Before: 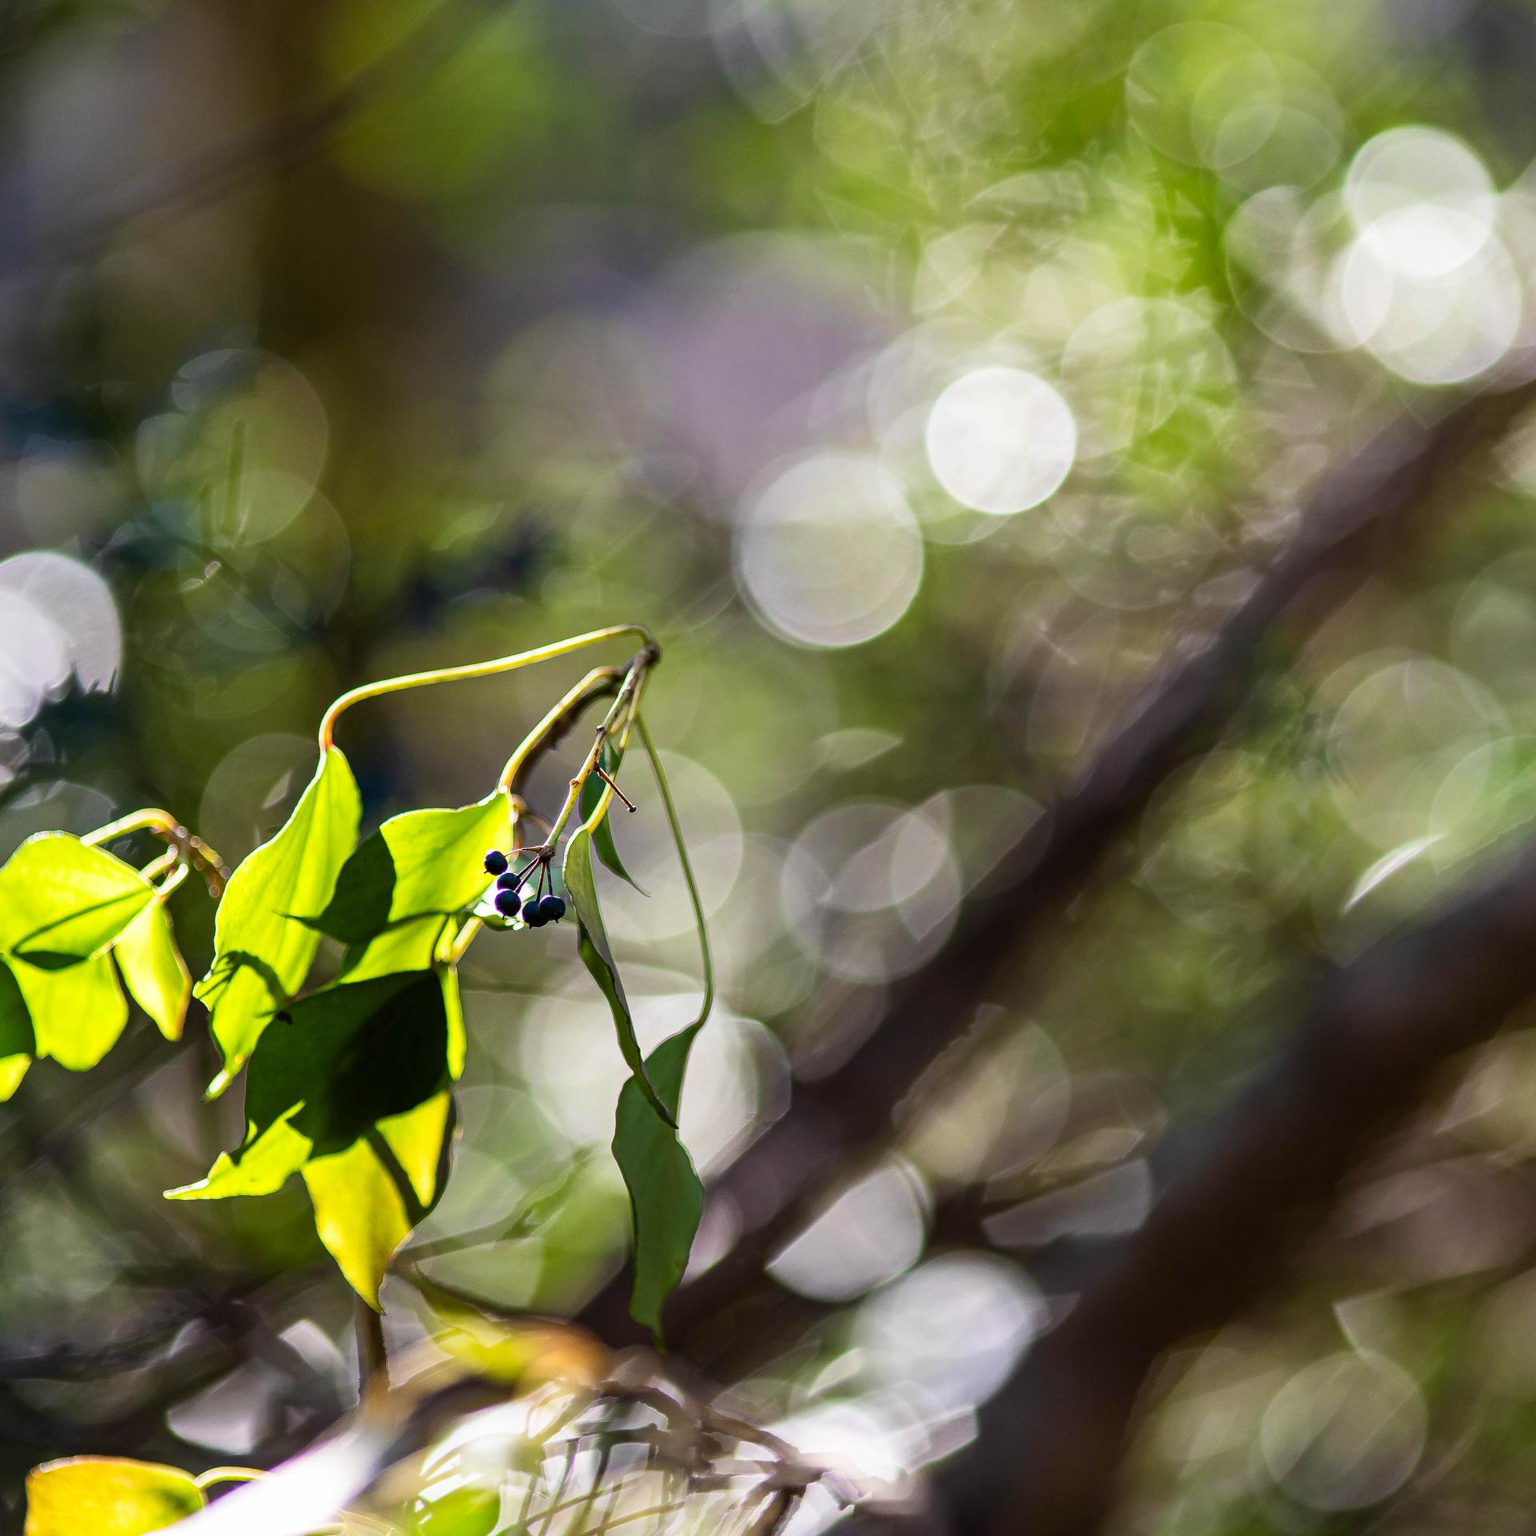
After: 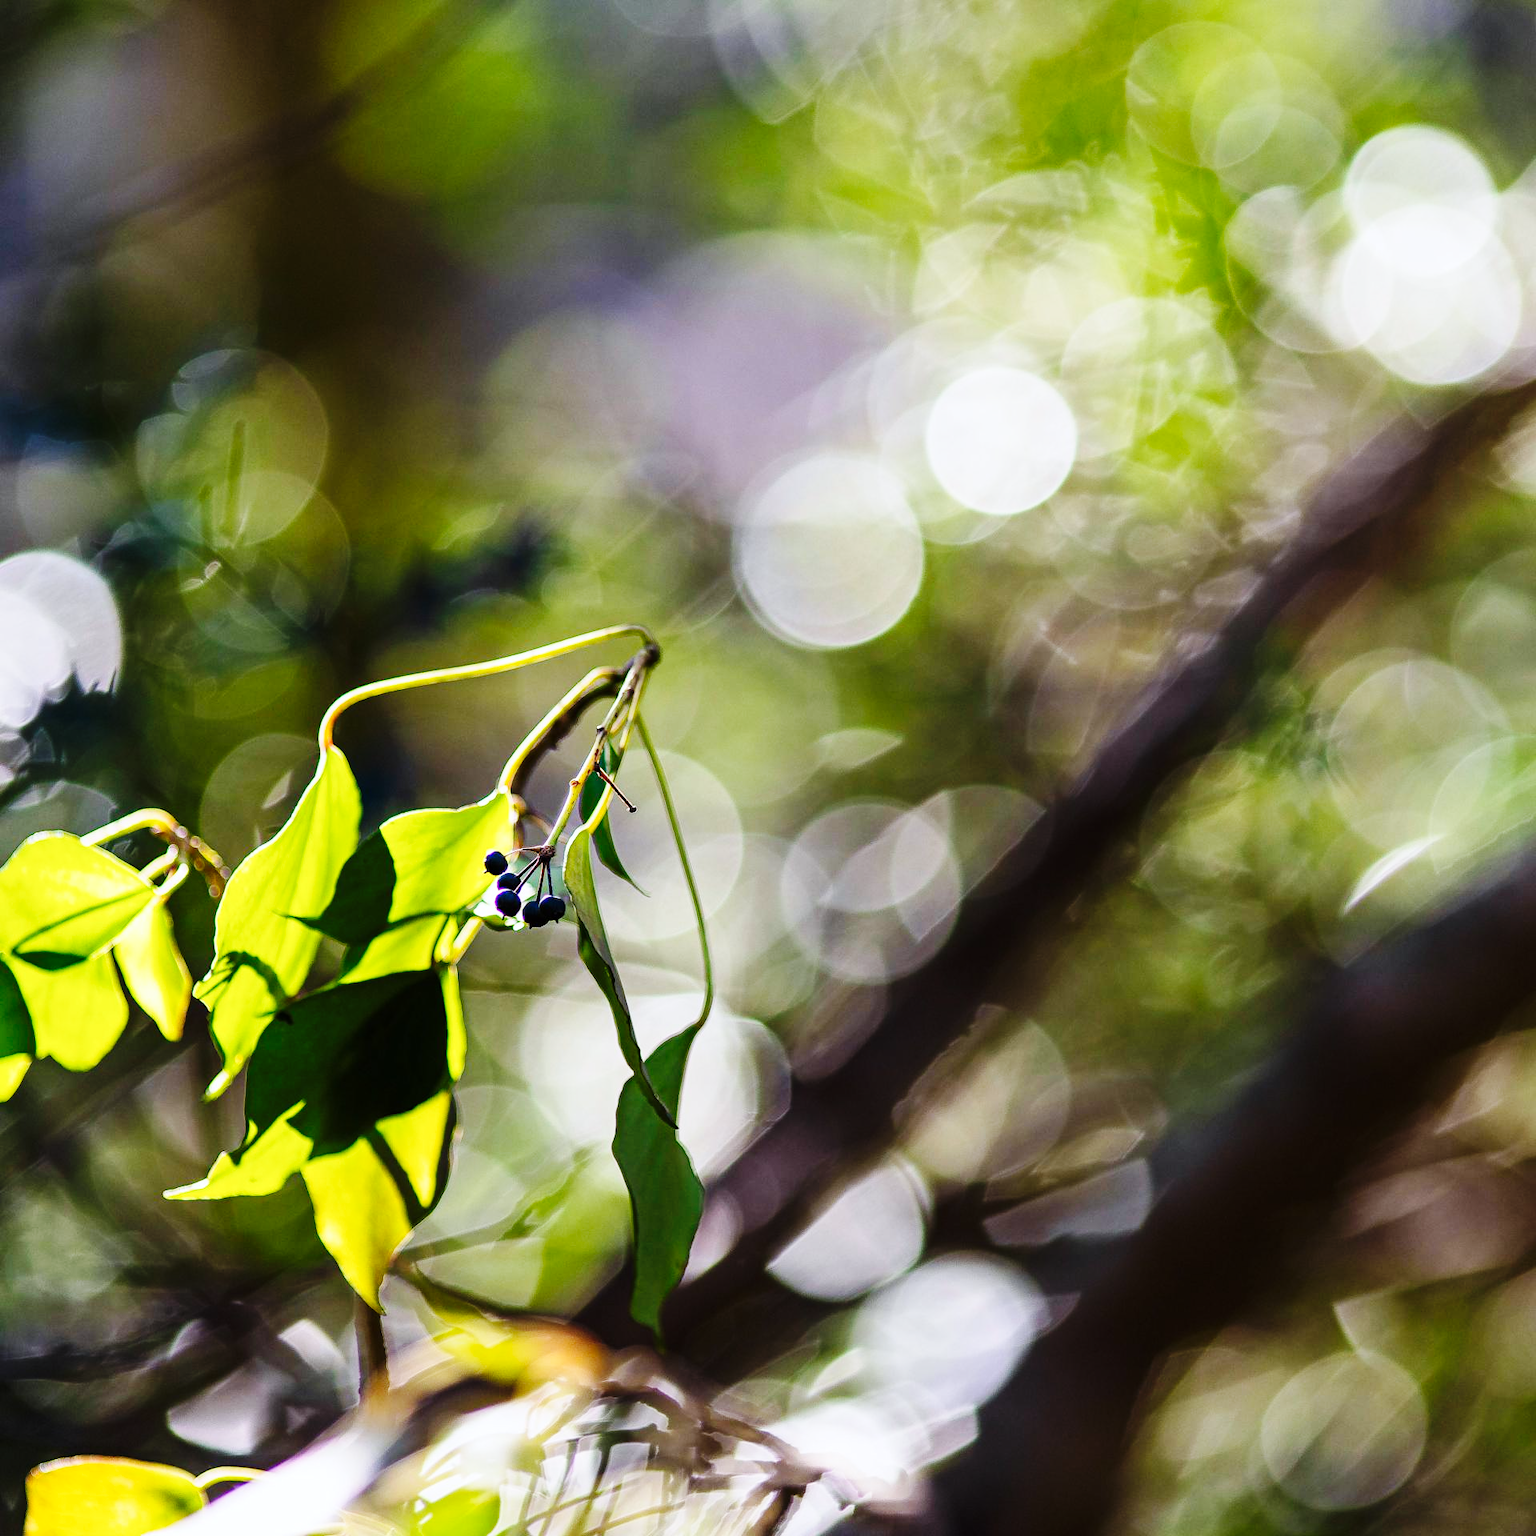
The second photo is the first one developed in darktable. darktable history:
base curve: curves: ch0 [(0, 0) (0.036, 0.025) (0.121, 0.166) (0.206, 0.329) (0.605, 0.79) (1, 1)], preserve colors none
white balance: red 0.983, blue 1.036
